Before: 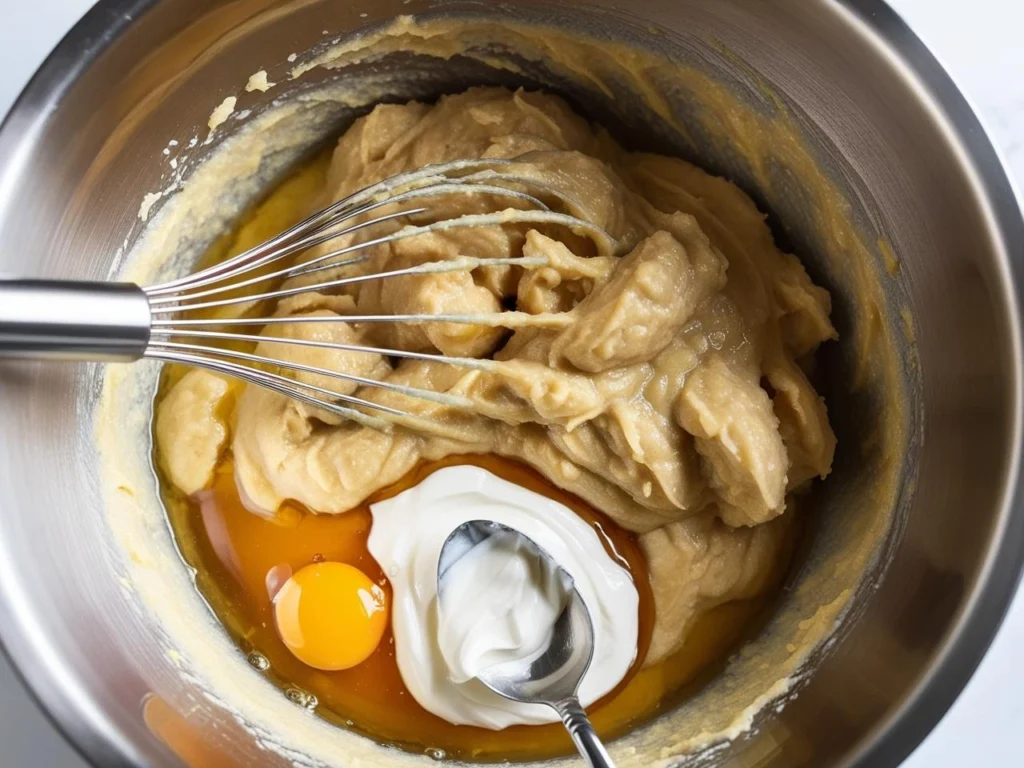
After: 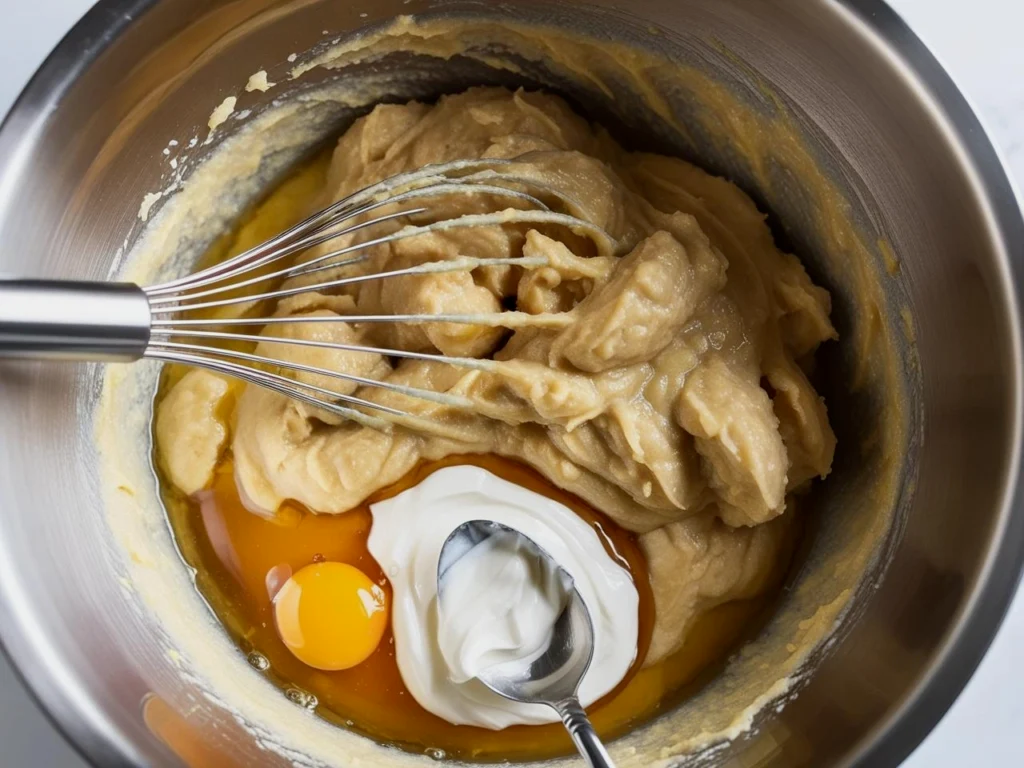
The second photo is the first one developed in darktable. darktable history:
exposure: black level correction 0.001, exposure -0.204 EV, compensate exposure bias true, compensate highlight preservation false
